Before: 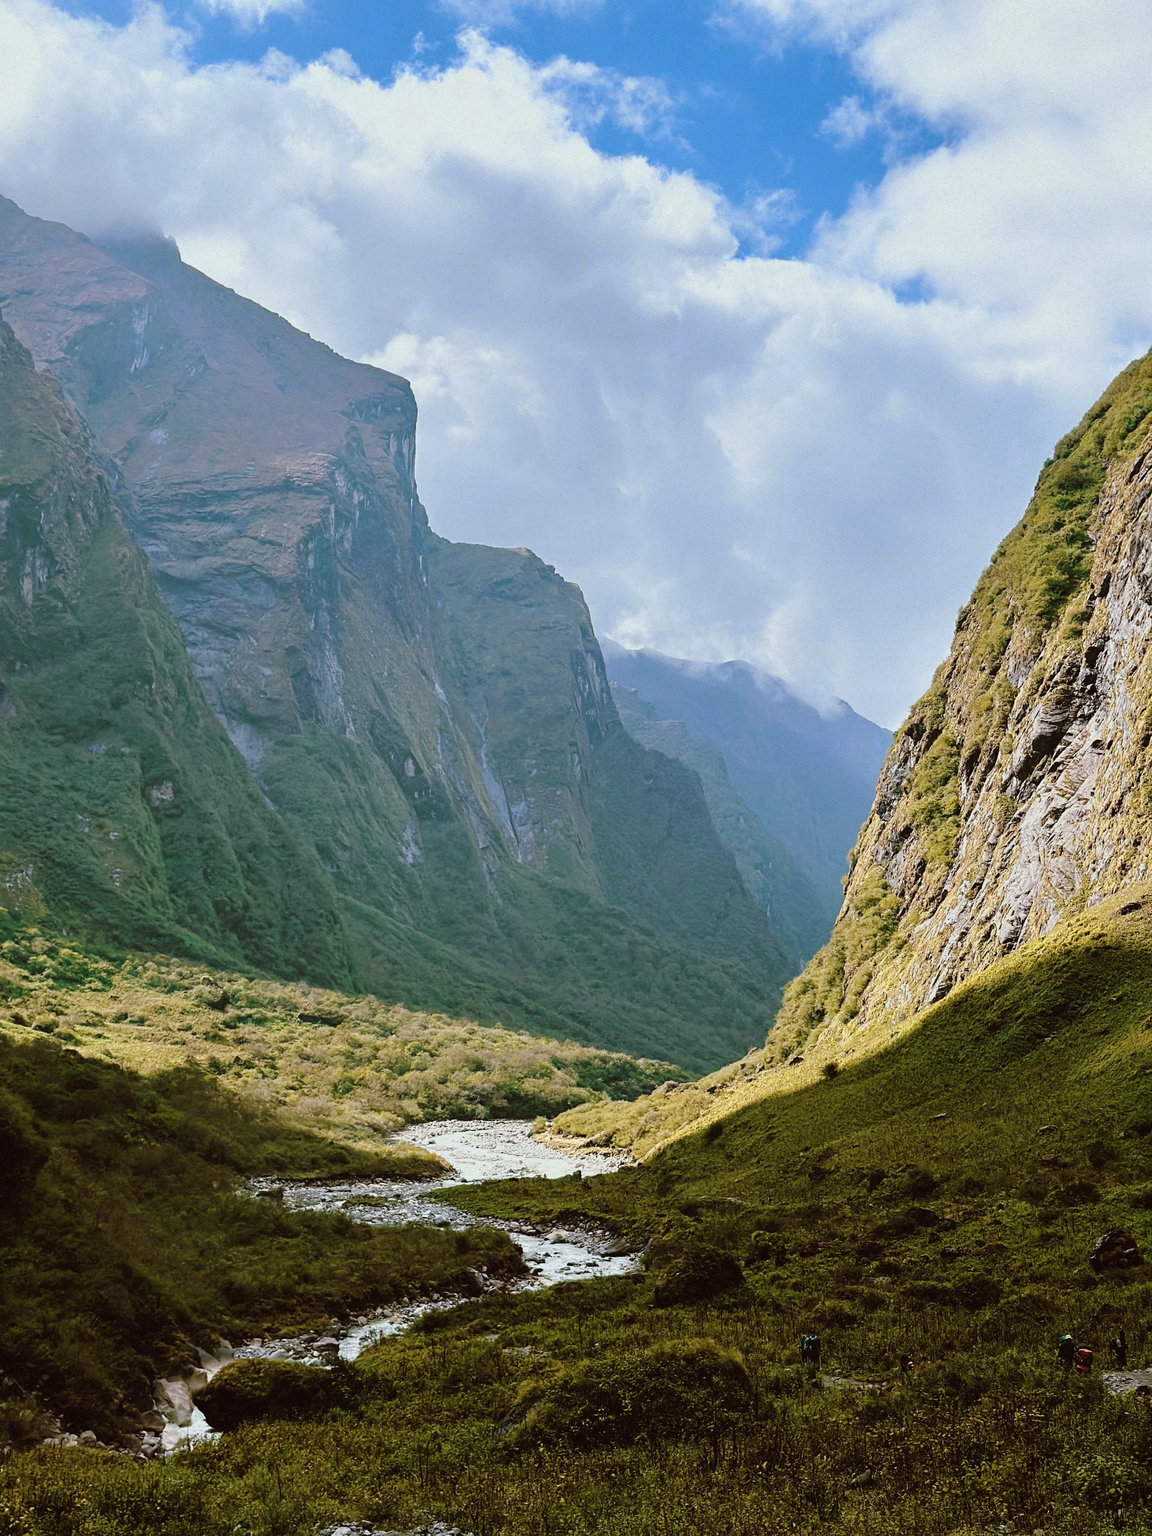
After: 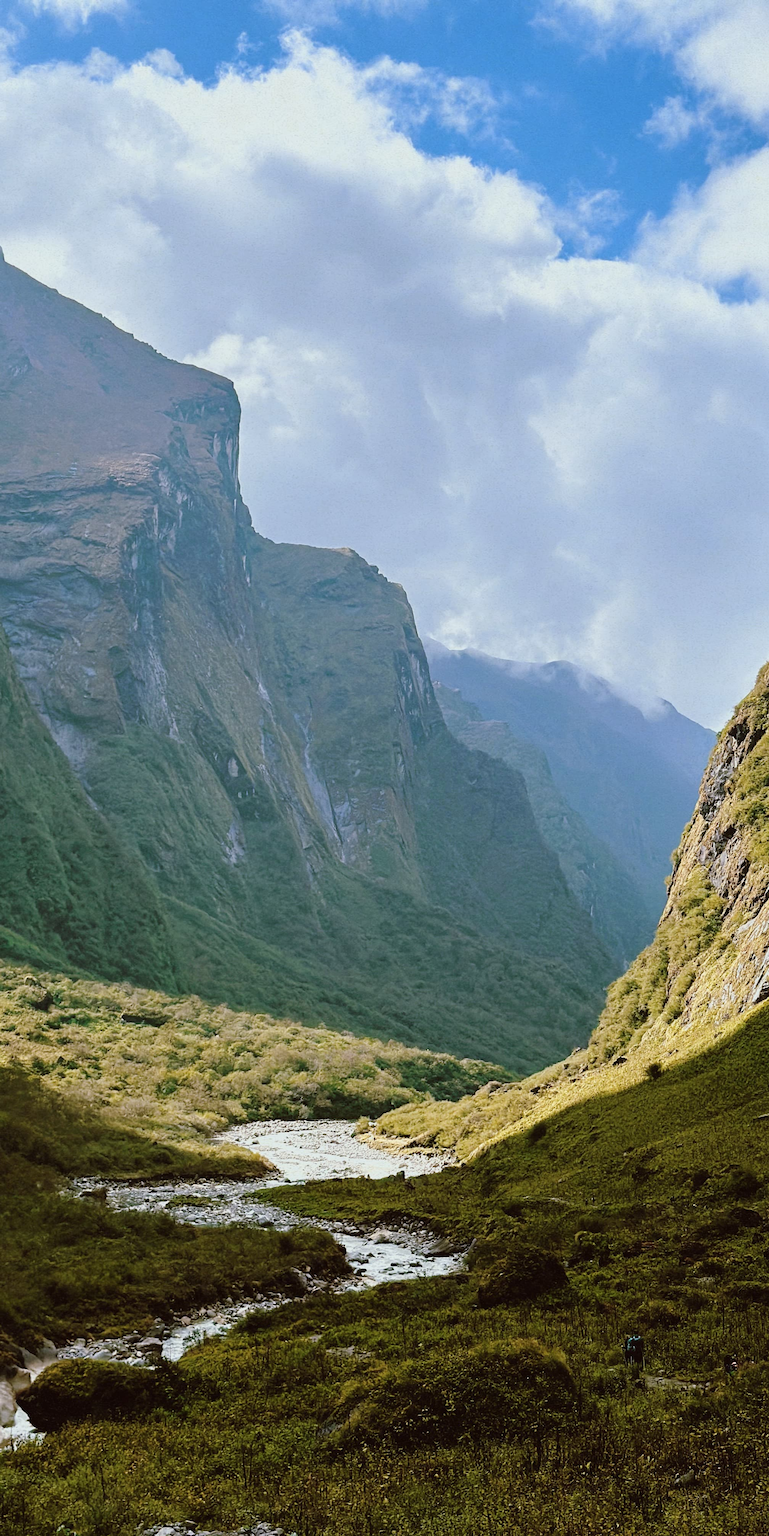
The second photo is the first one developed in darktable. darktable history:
exposure: compensate highlight preservation false
crop: left 15.368%, right 17.825%
